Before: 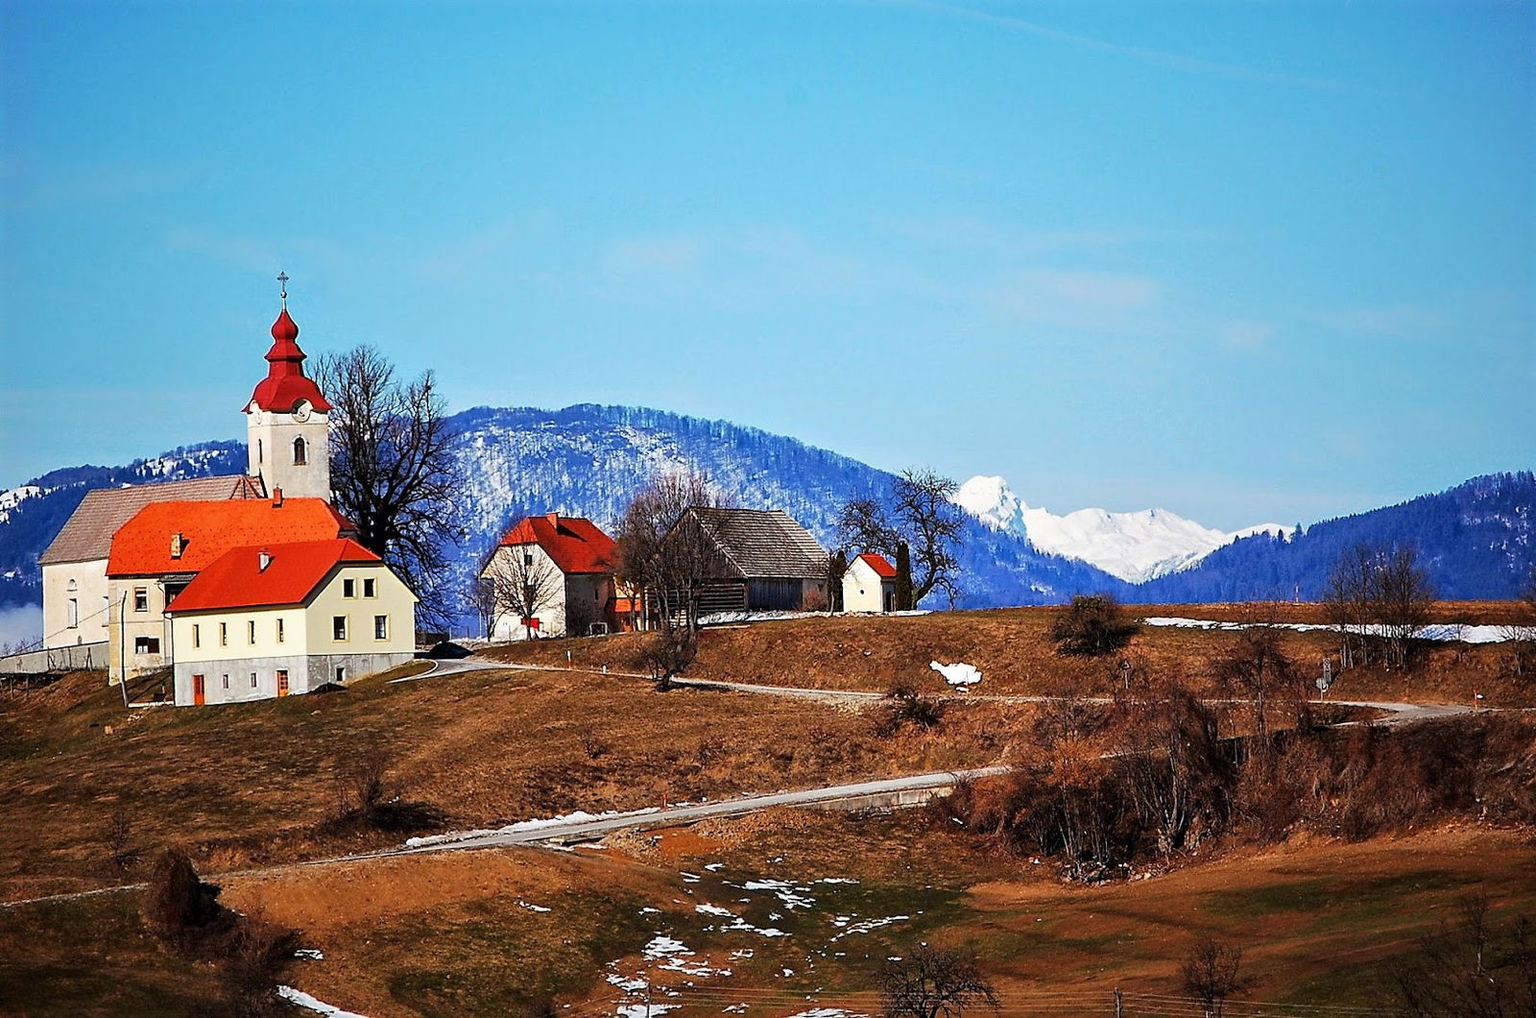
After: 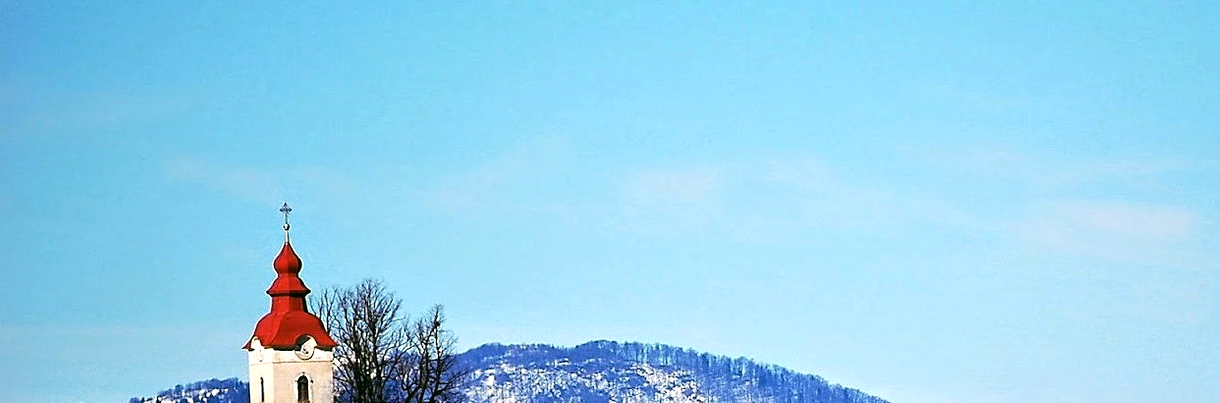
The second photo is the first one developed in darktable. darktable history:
tone equalizer: -8 EV -0.417 EV, -7 EV -0.389 EV, -6 EV -0.333 EV, -5 EV -0.222 EV, -3 EV 0.222 EV, -2 EV 0.333 EV, -1 EV 0.389 EV, +0 EV 0.417 EV, edges refinement/feathering 500, mask exposure compensation -1.57 EV, preserve details no
crop: left 0.579%, top 7.627%, right 23.167%, bottom 54.275%
color correction: highlights a* 4.02, highlights b* 4.98, shadows a* -7.55, shadows b* 4.98
